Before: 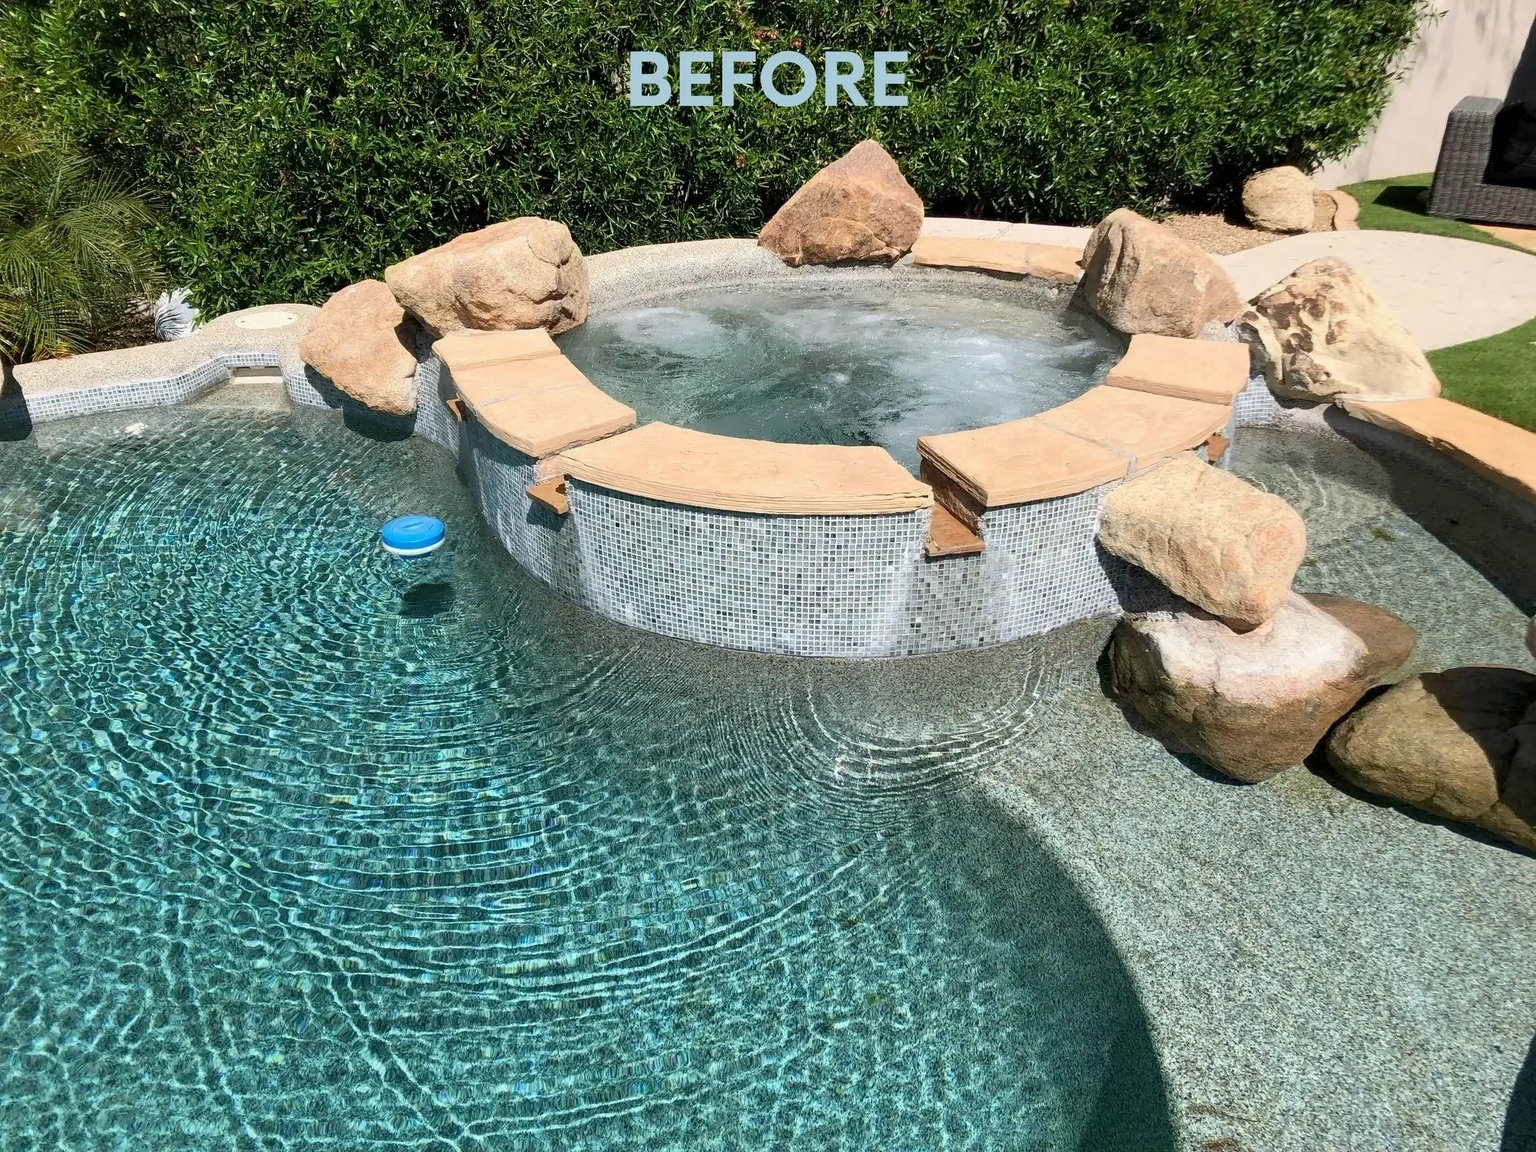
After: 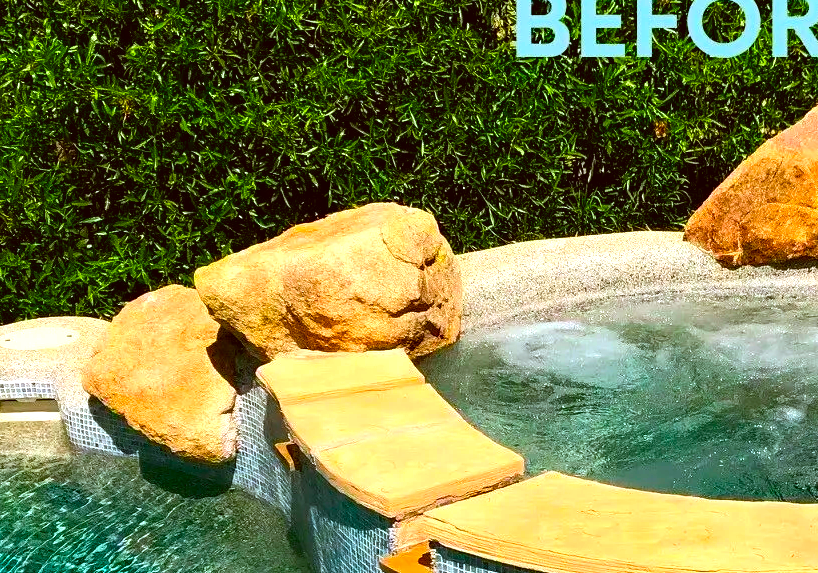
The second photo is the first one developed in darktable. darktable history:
color balance rgb: linear chroma grading › global chroma 9%, perceptual saturation grading › global saturation 36%, perceptual saturation grading › shadows 35%, perceptual brilliance grading › global brilliance 15%, perceptual brilliance grading › shadows -35%, global vibrance 15%
crop: left 15.452%, top 5.459%, right 43.956%, bottom 56.62%
contrast brightness saturation: saturation 0.5
color correction: highlights a* -0.482, highlights b* 0.161, shadows a* 4.66, shadows b* 20.72
